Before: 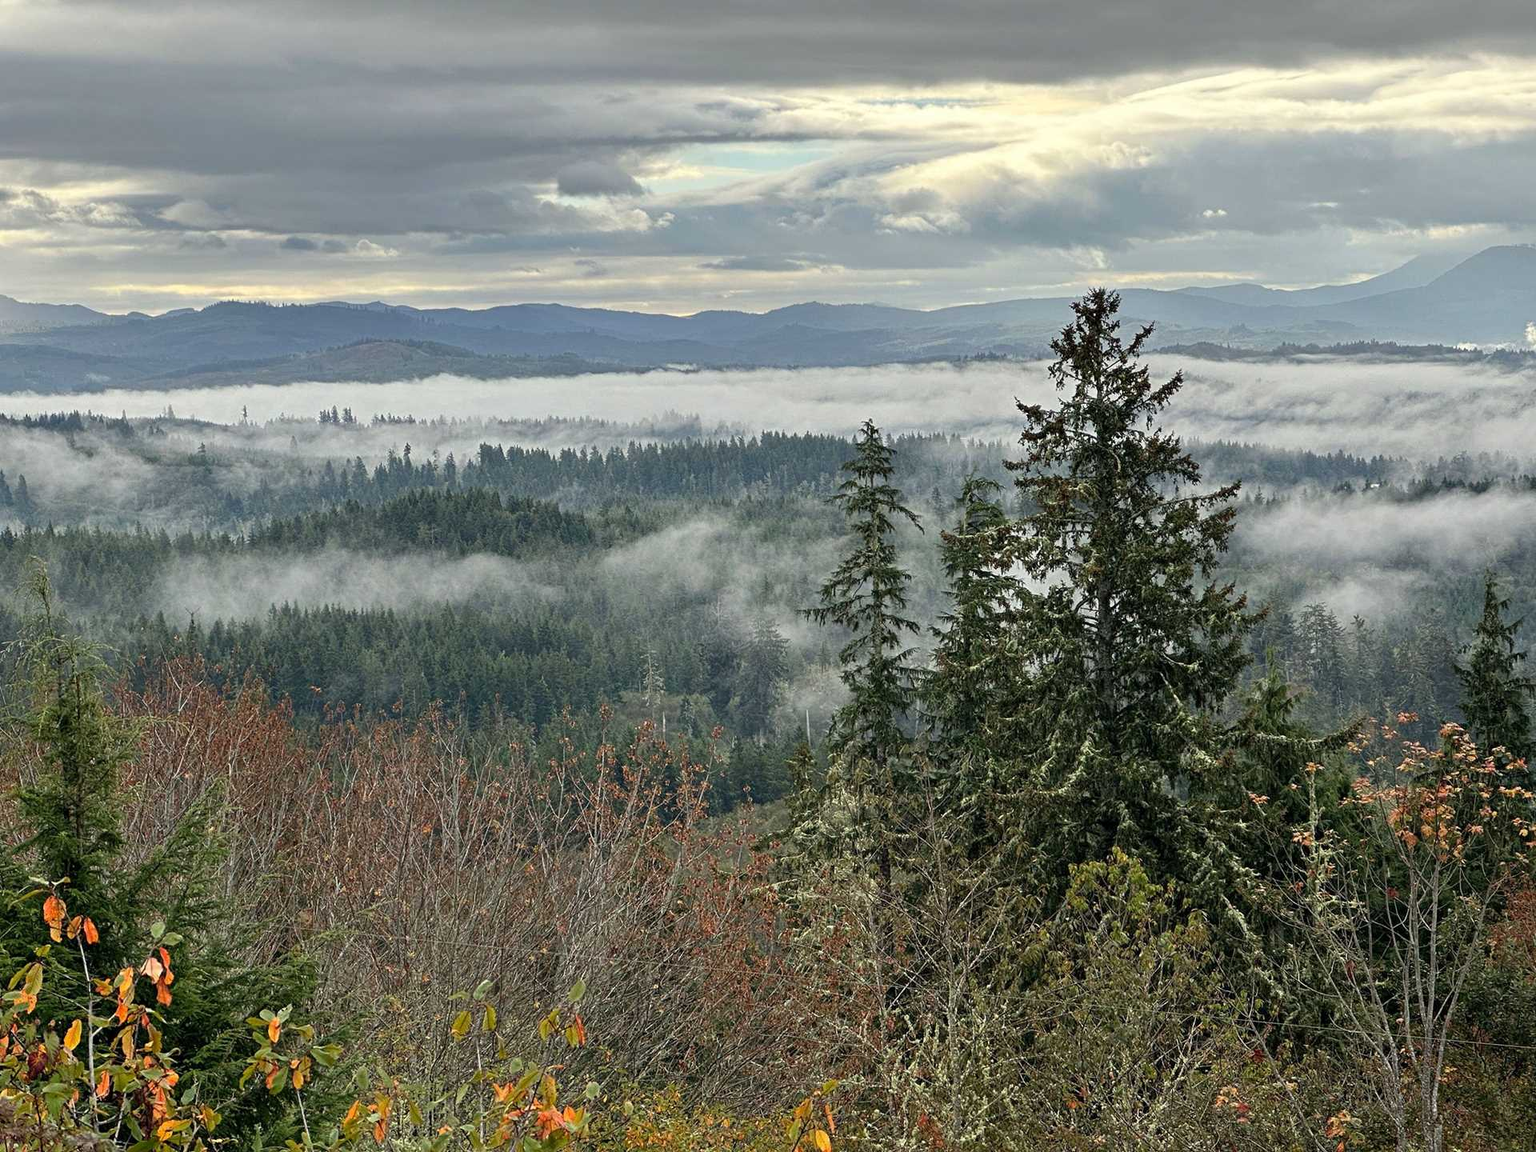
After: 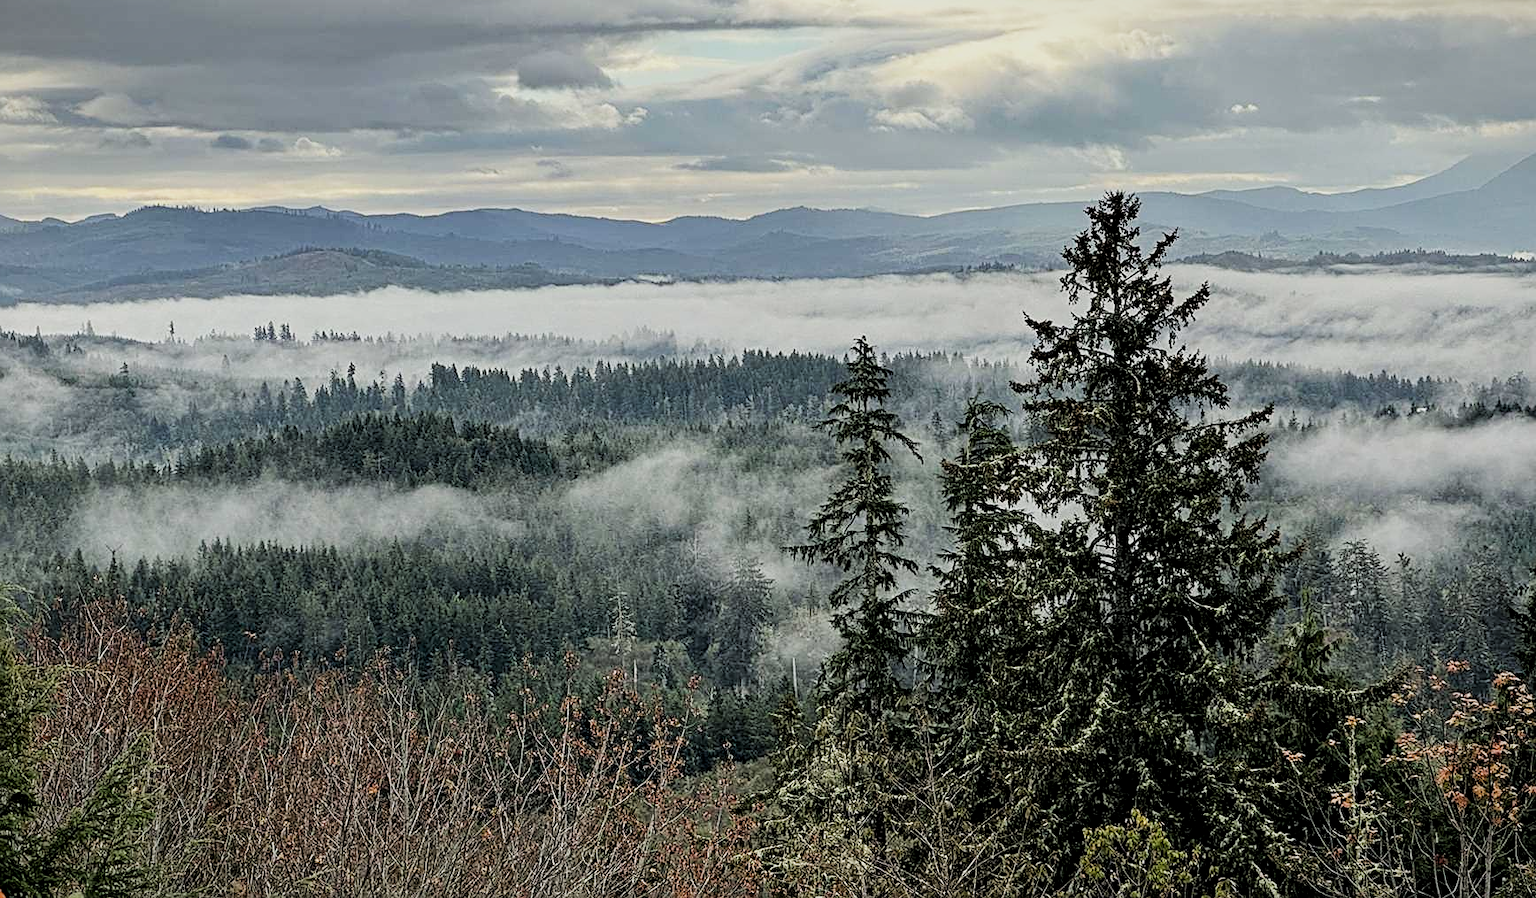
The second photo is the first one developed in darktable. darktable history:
tone equalizer: edges refinement/feathering 500, mask exposure compensation -1.57 EV, preserve details no
vignetting: fall-off start 98.36%, fall-off radius 98.79%, brightness -0.599, saturation -0.003, width/height ratio 1.424
sharpen: on, module defaults
filmic rgb: black relative exposure -5.15 EV, white relative exposure 3.99 EV, hardness 2.88, contrast 1.3, highlights saturation mix -28.97%
crop: left 5.848%, top 10.003%, right 3.692%, bottom 19.407%
local contrast: highlights 62%, shadows 107%, detail 107%, midtone range 0.536
